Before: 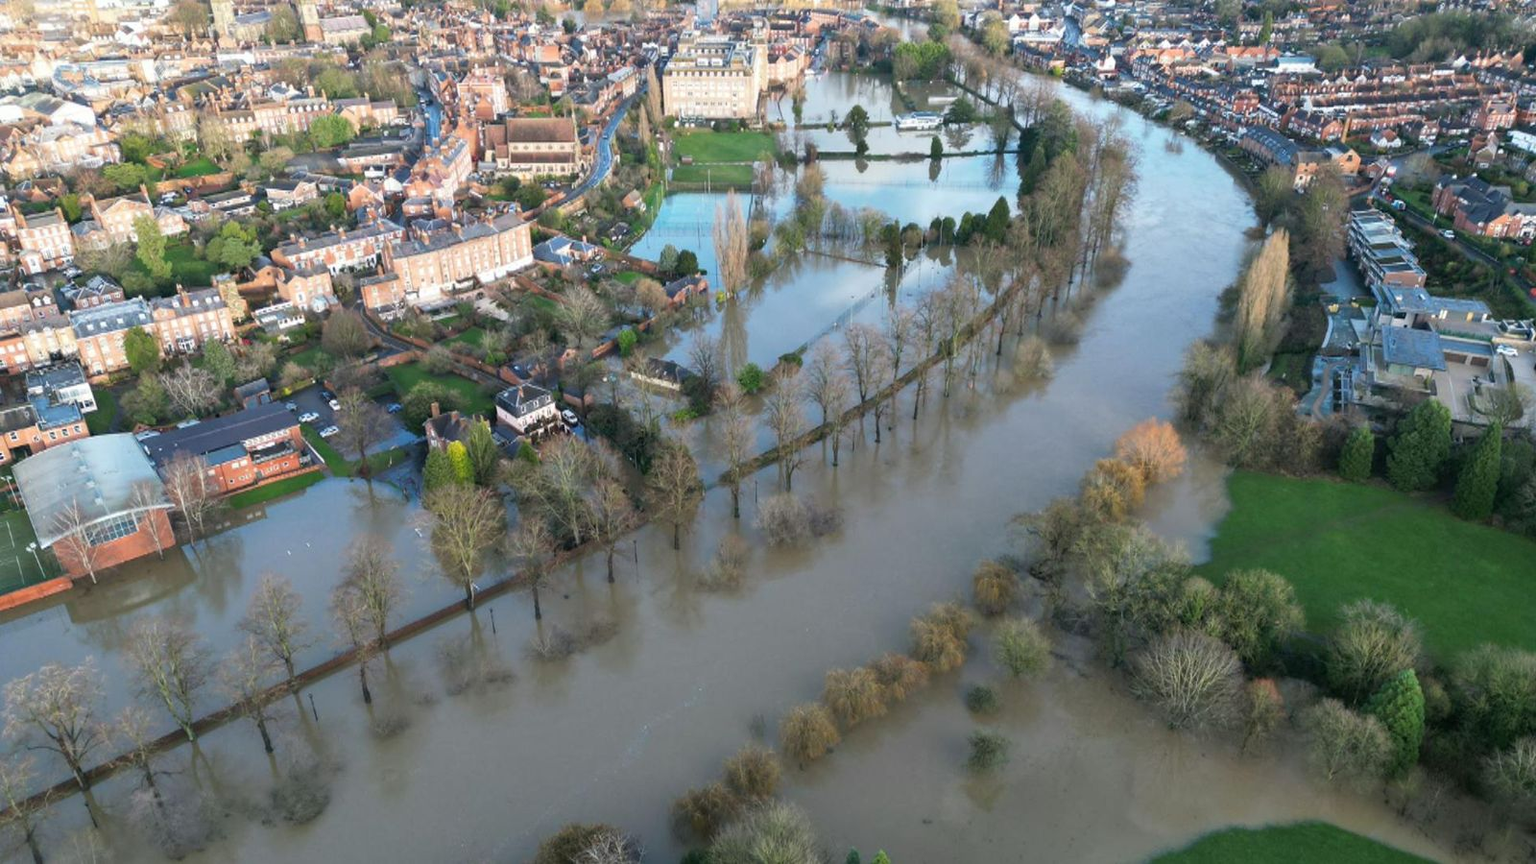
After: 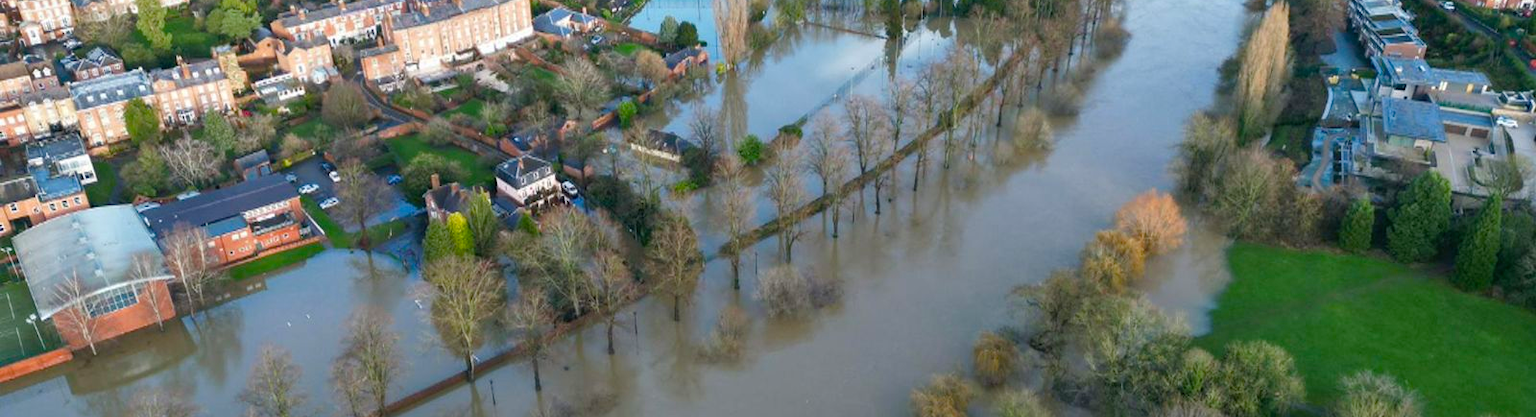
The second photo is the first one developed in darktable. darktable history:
exposure: exposure -0.004 EV, compensate highlight preservation false
shadows and highlights: radius 108.84, shadows 40.87, highlights -72.48, low approximation 0.01, soften with gaussian
crop and rotate: top 26.501%, bottom 25.105%
color balance rgb: perceptual saturation grading › global saturation 20%, perceptual saturation grading › highlights -25.808%, perceptual saturation grading › shadows 25.238%, global vibrance 20.732%
